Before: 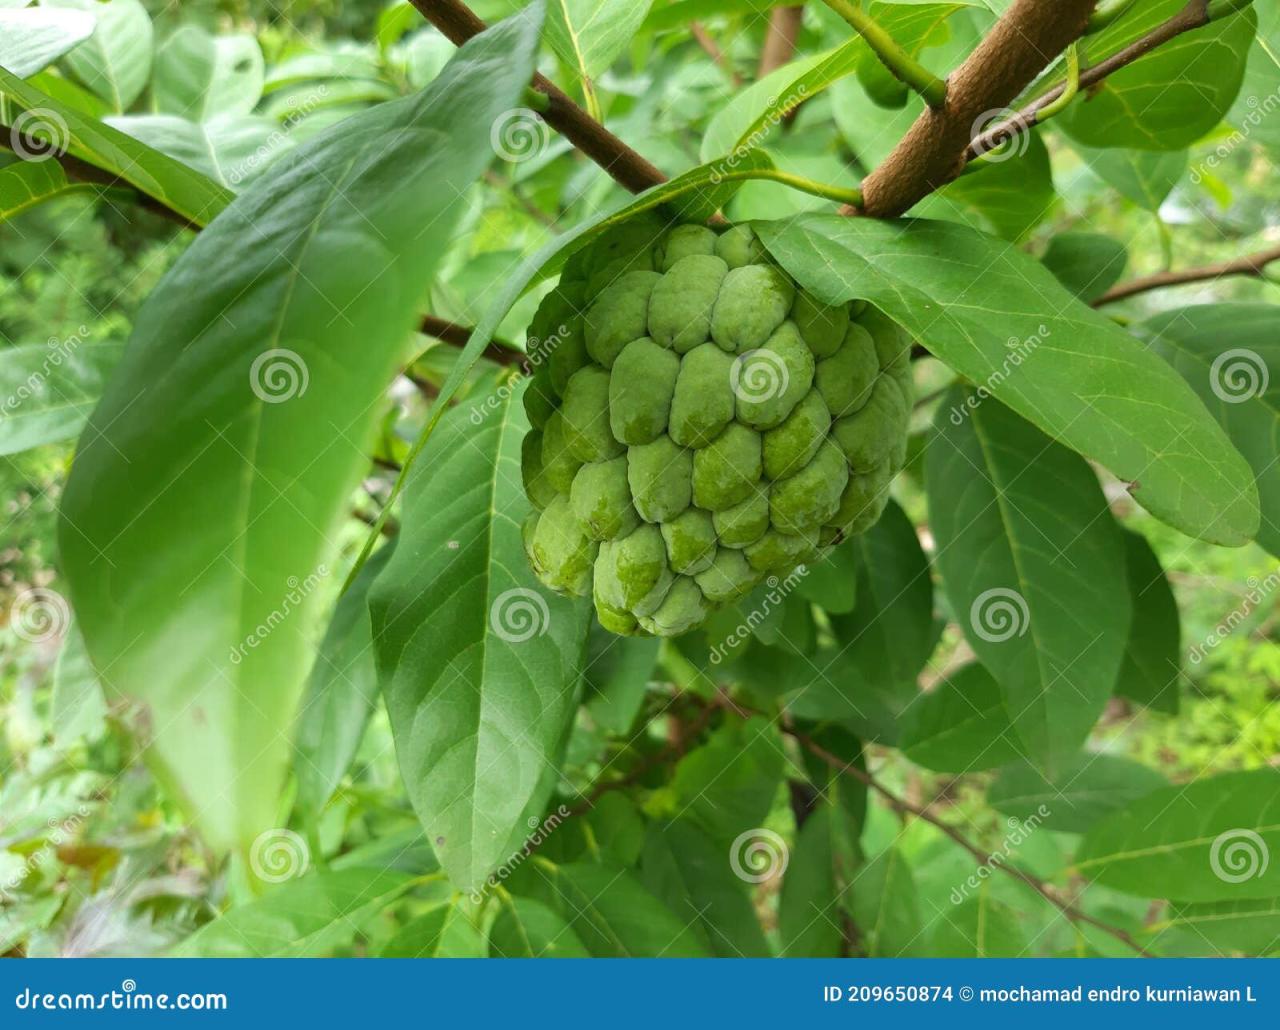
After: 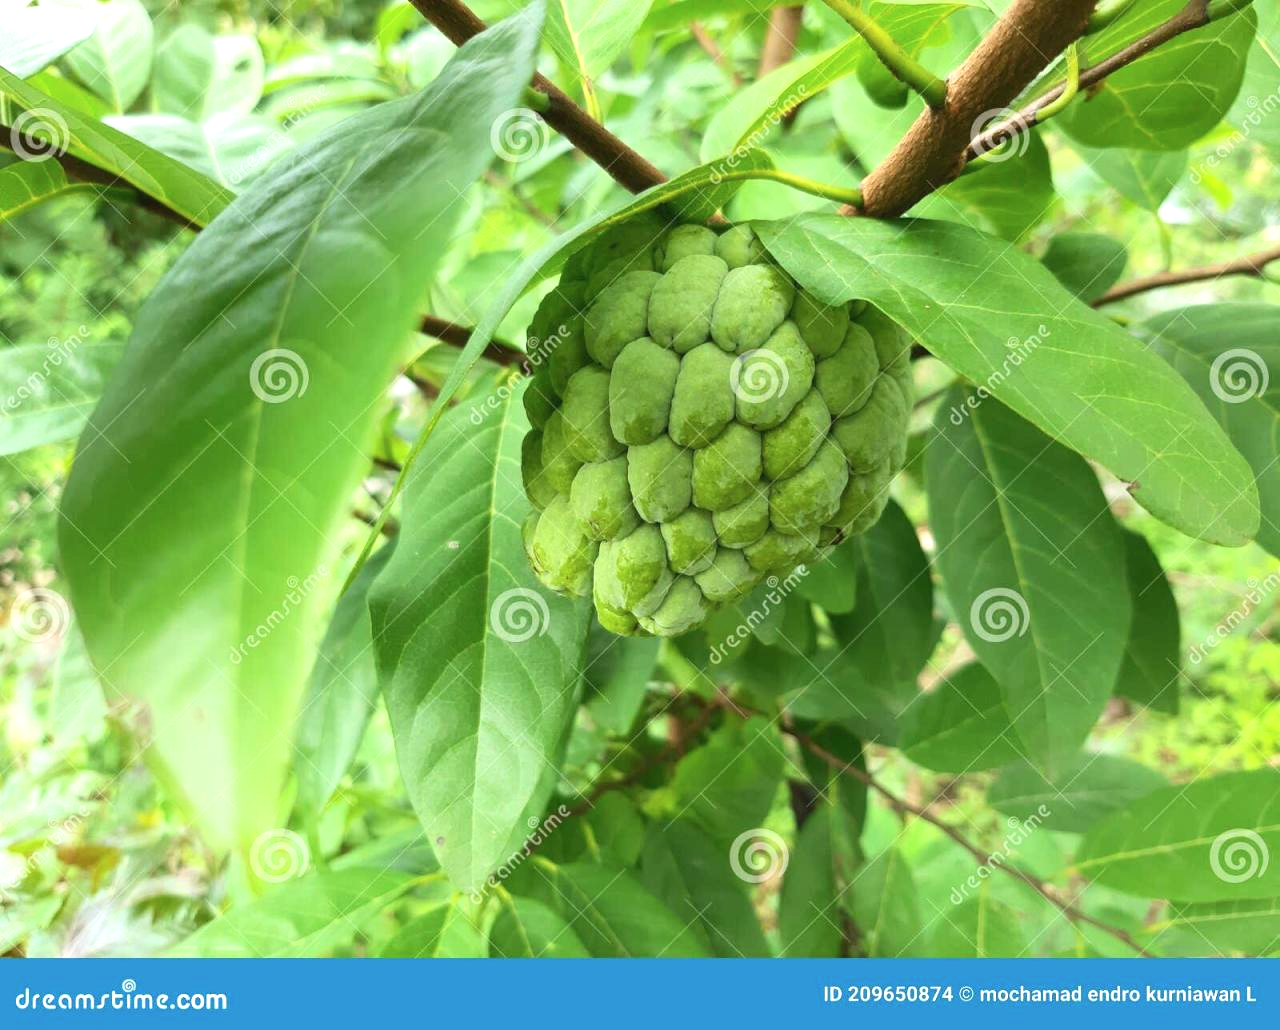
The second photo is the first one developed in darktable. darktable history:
exposure: black level correction -0.002, exposure 0.544 EV, compensate highlight preservation false
contrast brightness saturation: contrast 0.152, brightness 0.045
